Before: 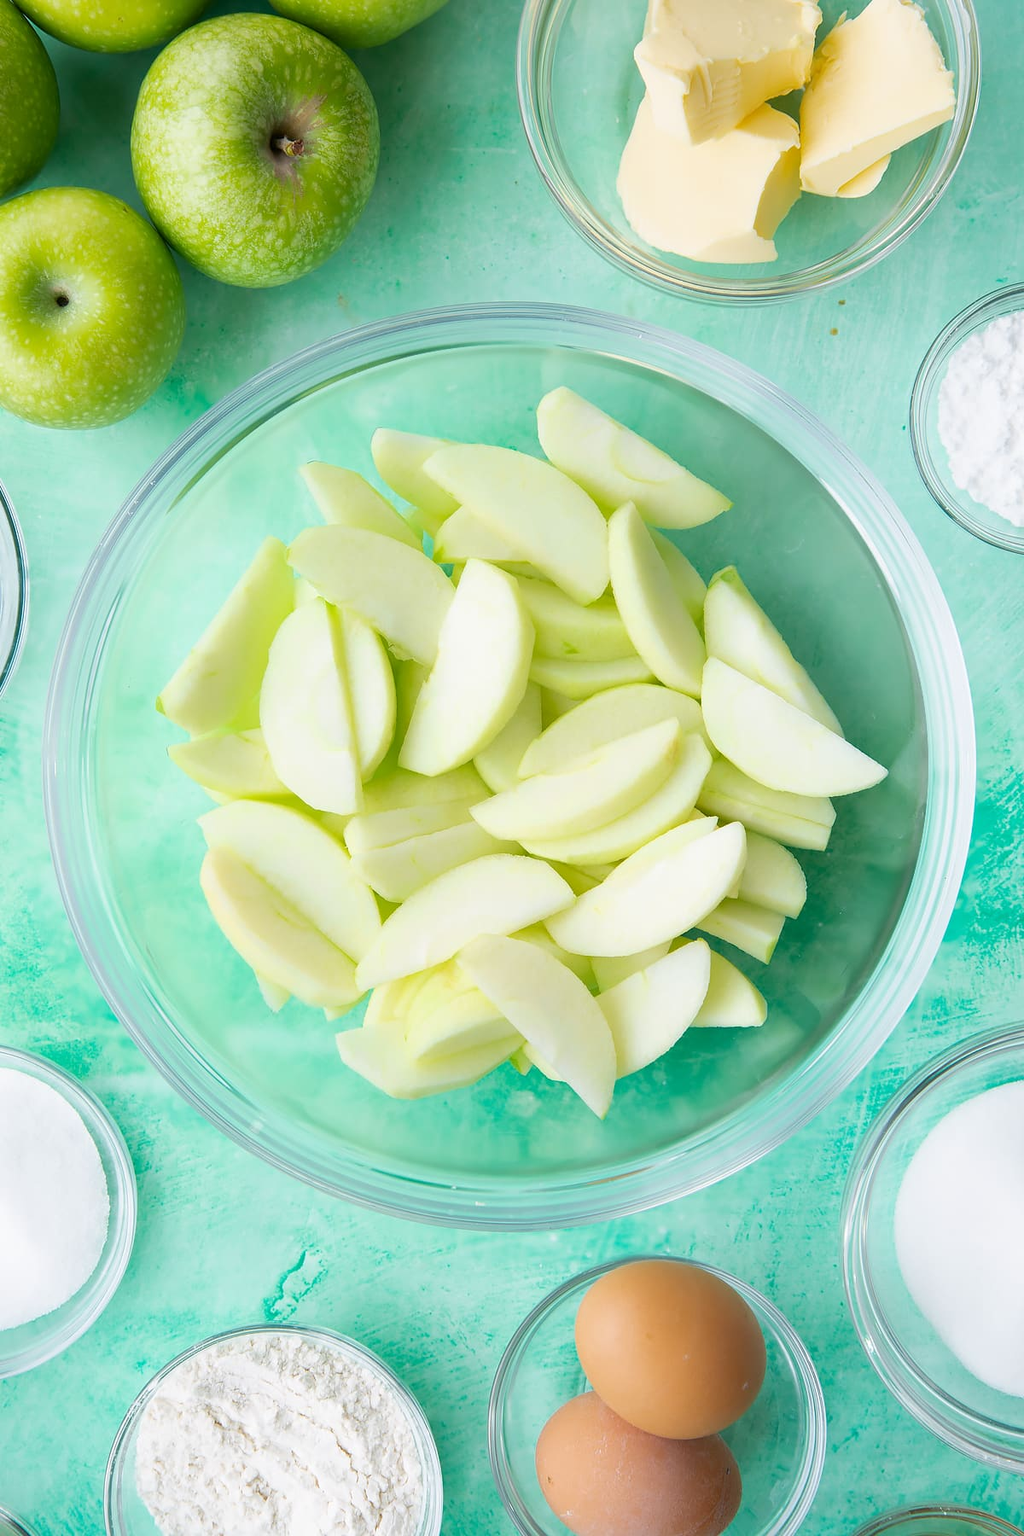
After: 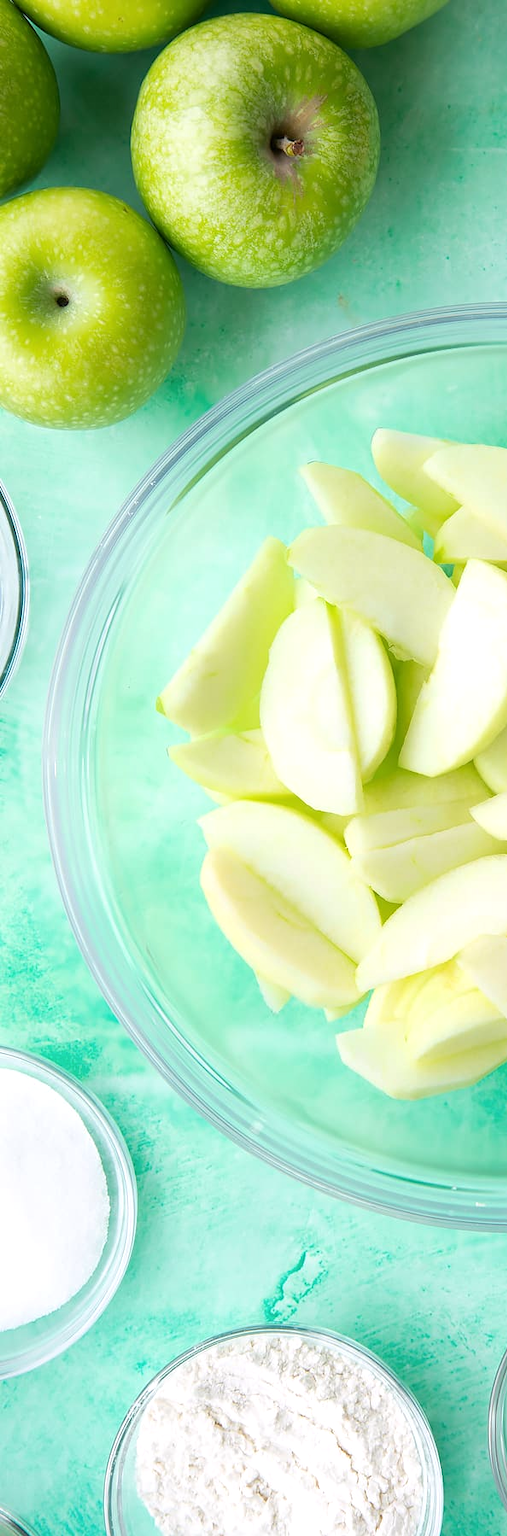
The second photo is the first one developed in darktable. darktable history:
color calibration: illuminant custom, x 0.344, y 0.359, temperature 5068.62 K
exposure: exposure 0.201 EV, compensate highlight preservation false
crop and rotate: left 0.037%, top 0%, right 50.412%
